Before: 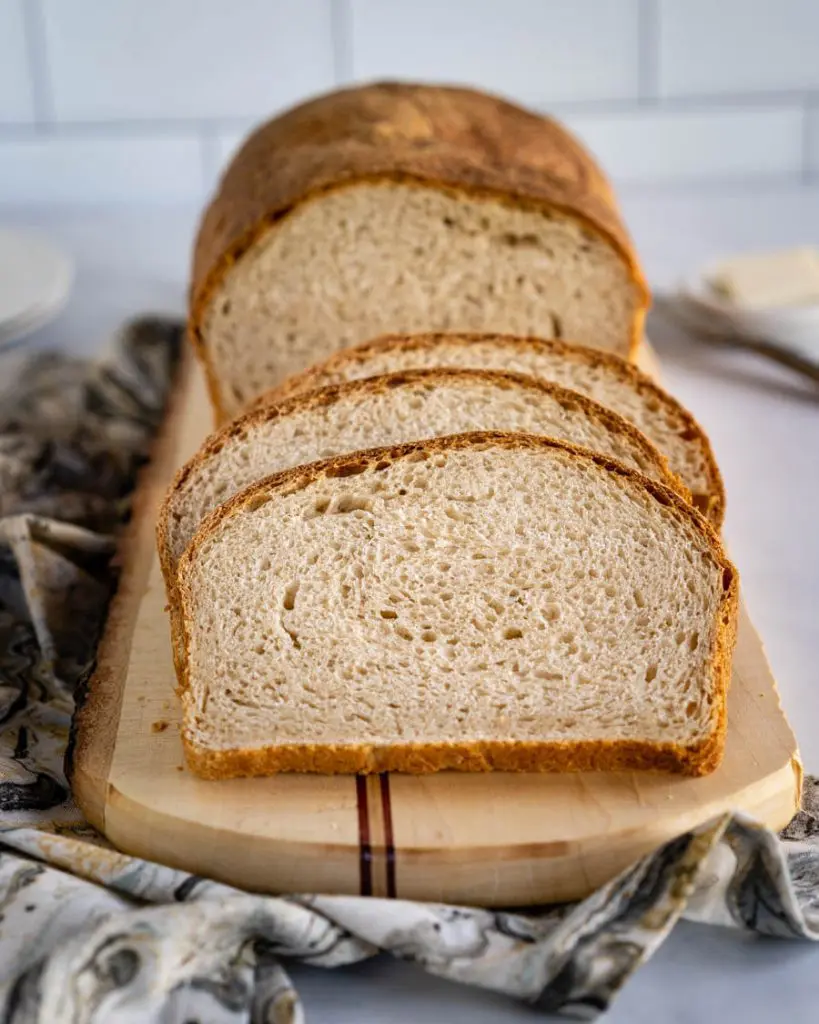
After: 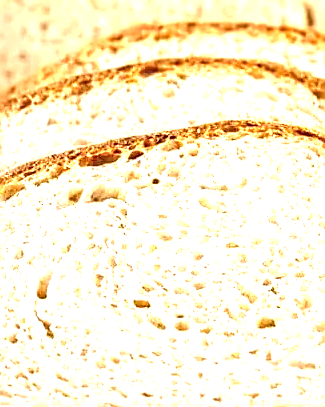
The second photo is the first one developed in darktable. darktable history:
sharpen: on, module defaults
exposure: black level correction 0, exposure 1.747 EV, compensate highlight preservation false
crop: left 30.178%, top 30.41%, right 30.118%, bottom 29.832%
